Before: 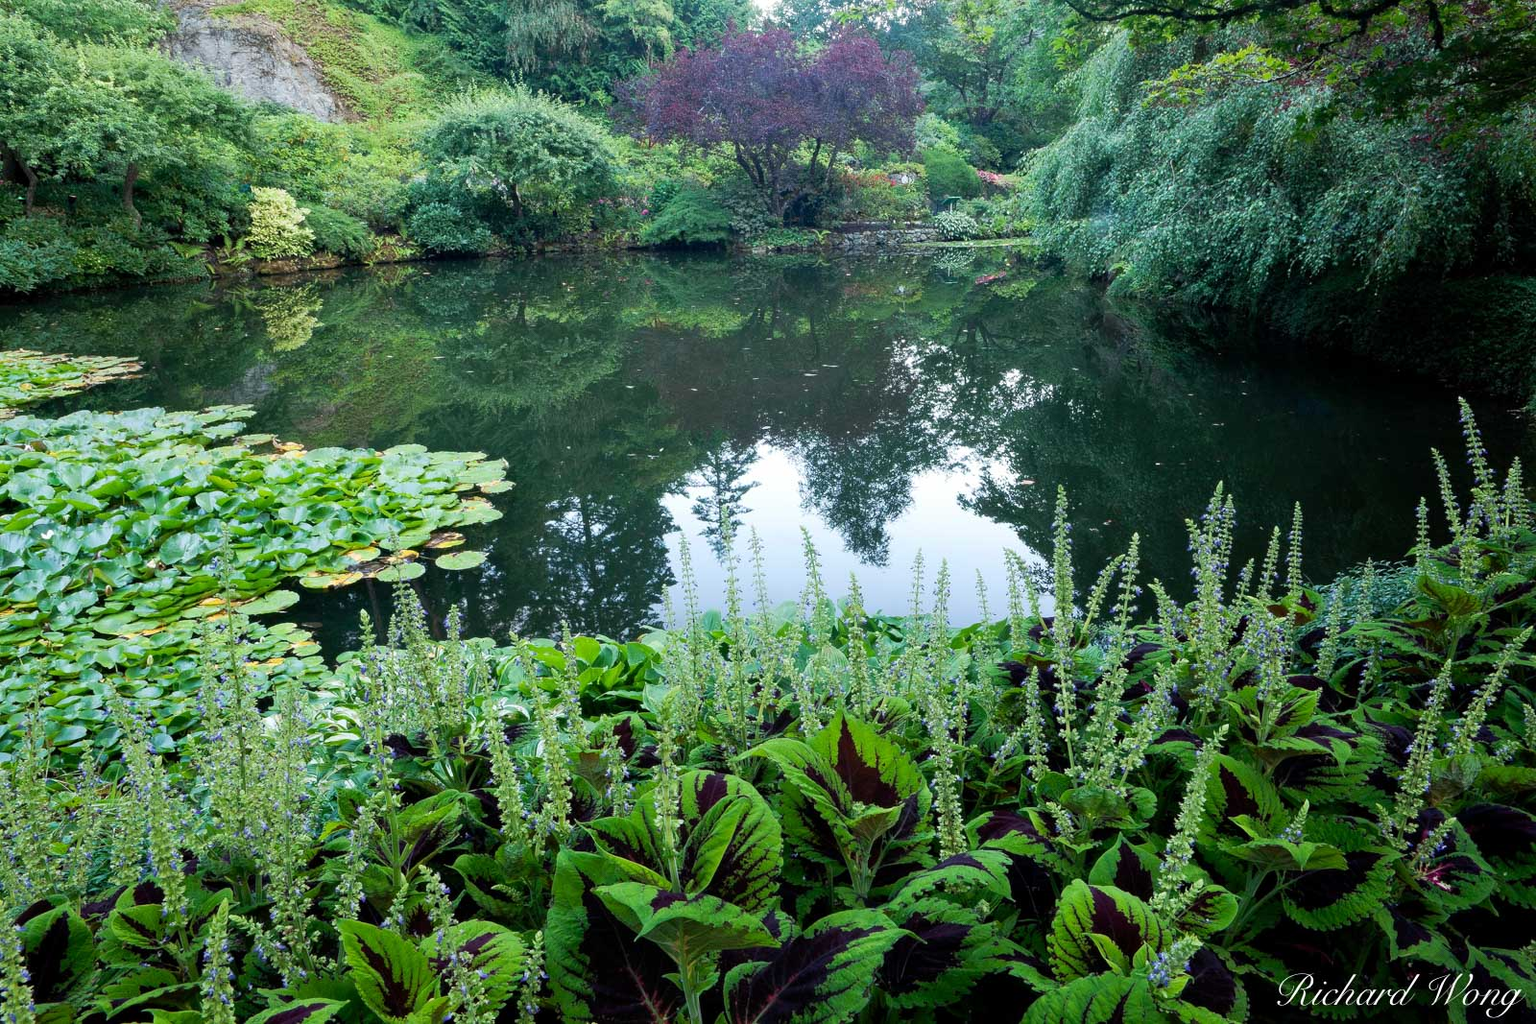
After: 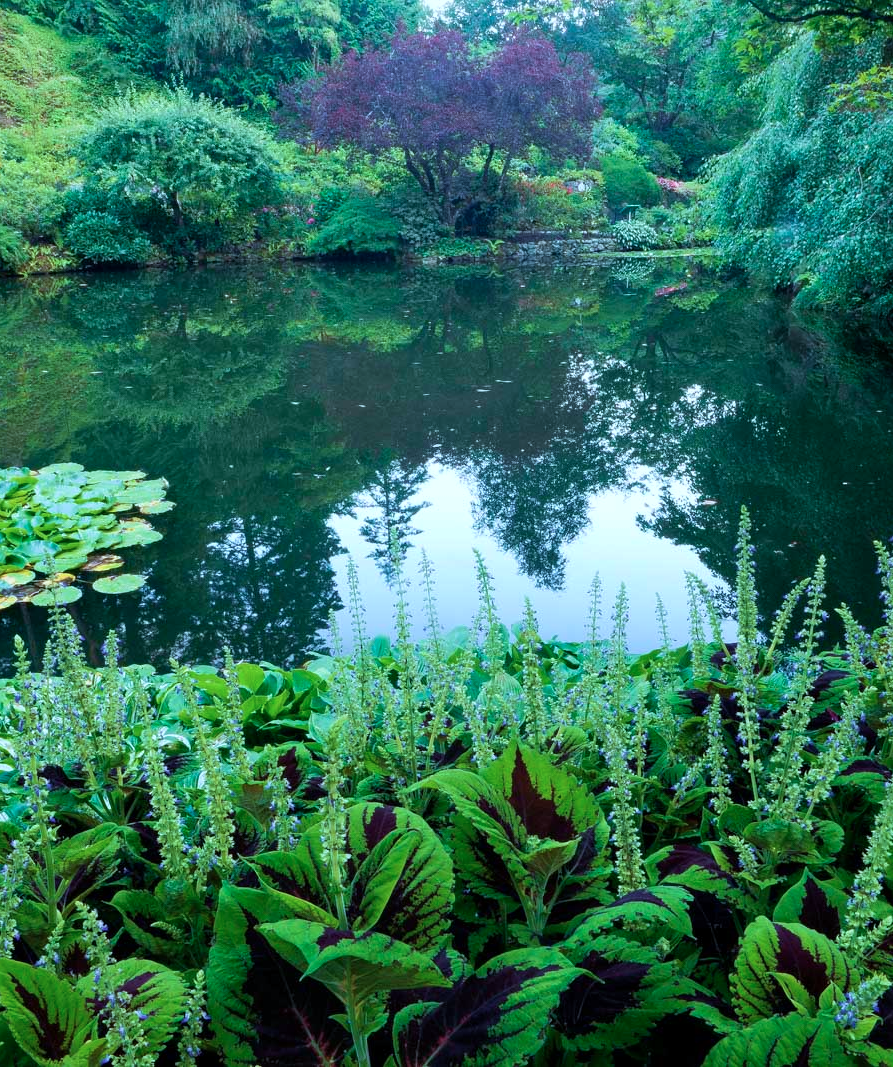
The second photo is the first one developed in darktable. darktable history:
velvia: on, module defaults
color calibration: illuminant F (fluorescent), F source F9 (Cool White Deluxe 4150 K) – high CRI, x 0.374, y 0.373, temperature 4154.79 K
crop and rotate: left 22.564%, right 21.571%
